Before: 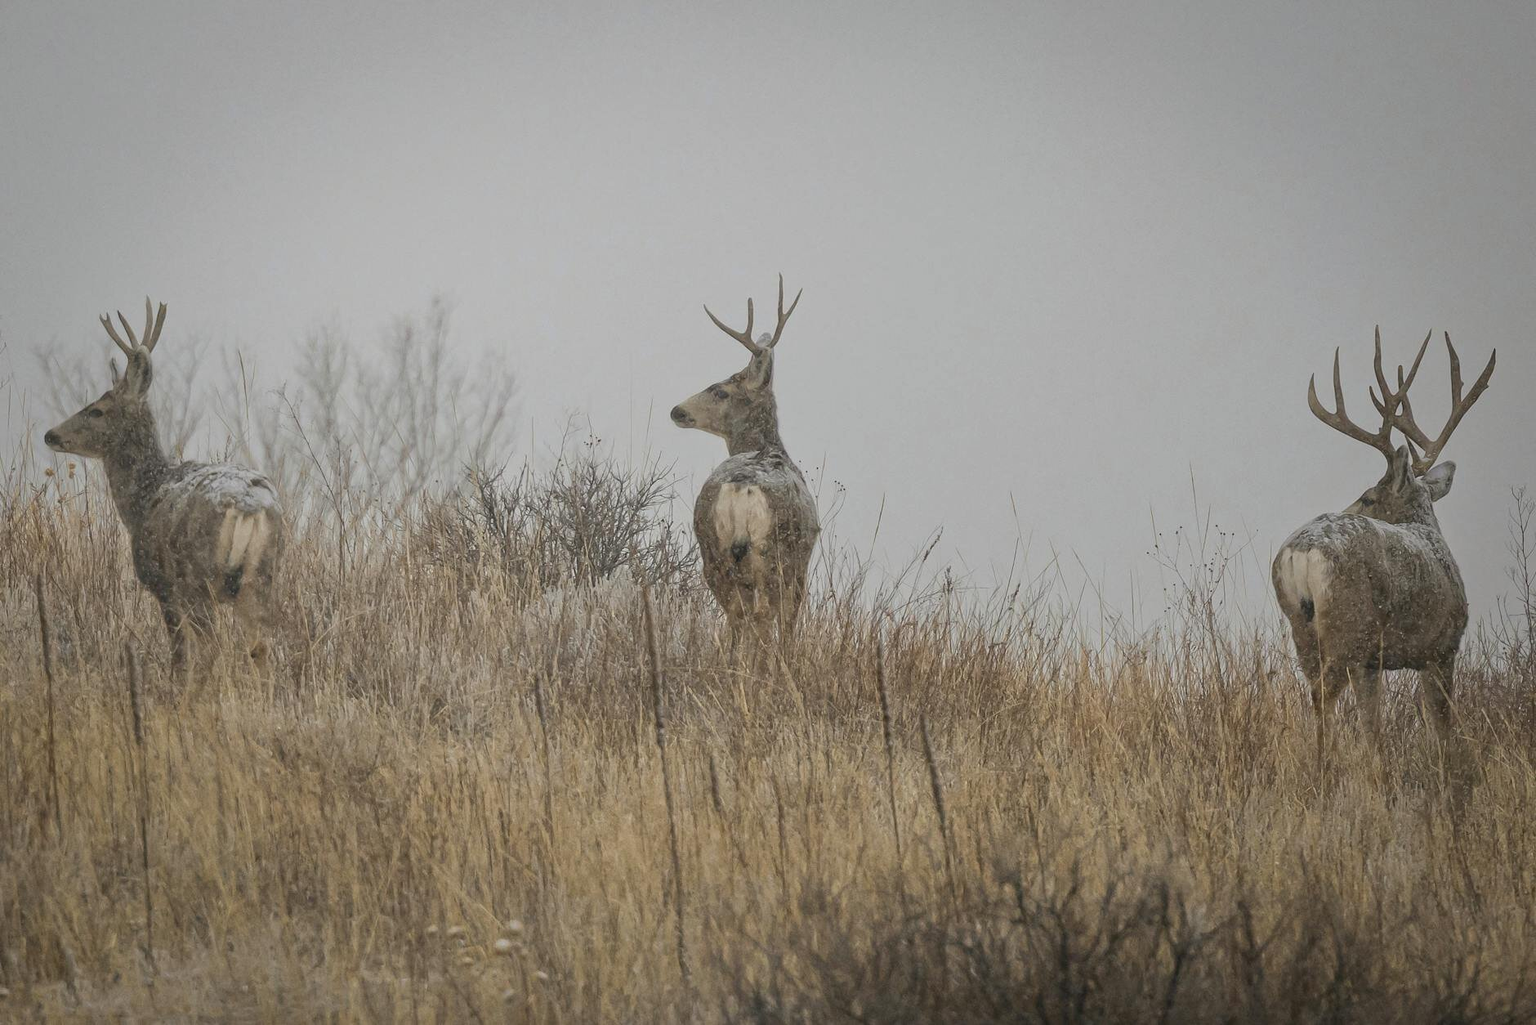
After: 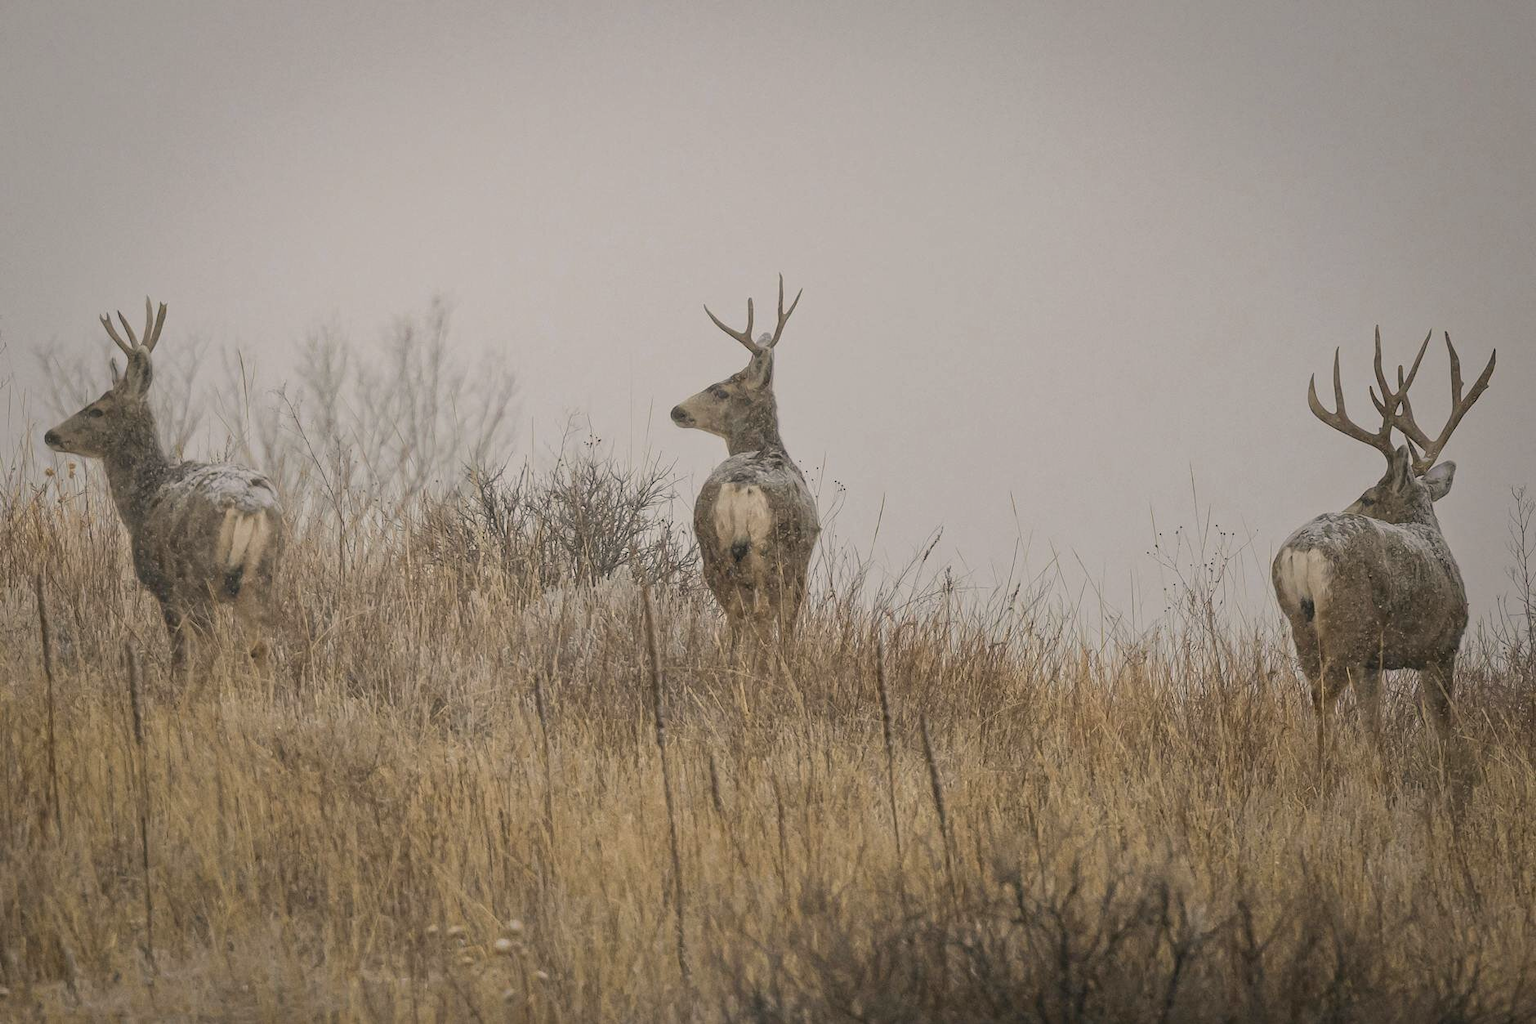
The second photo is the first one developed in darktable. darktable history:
color correction: highlights a* 3.59, highlights b* 5.09
